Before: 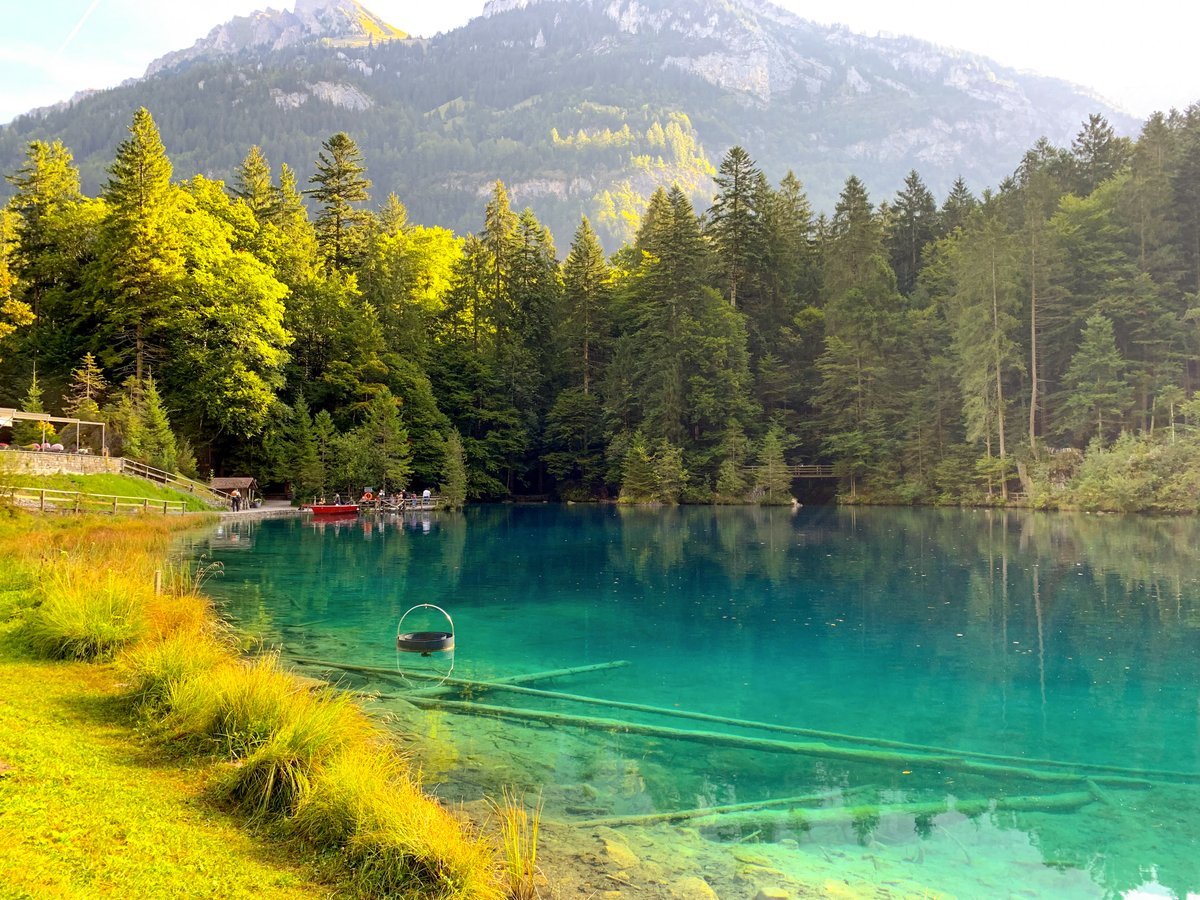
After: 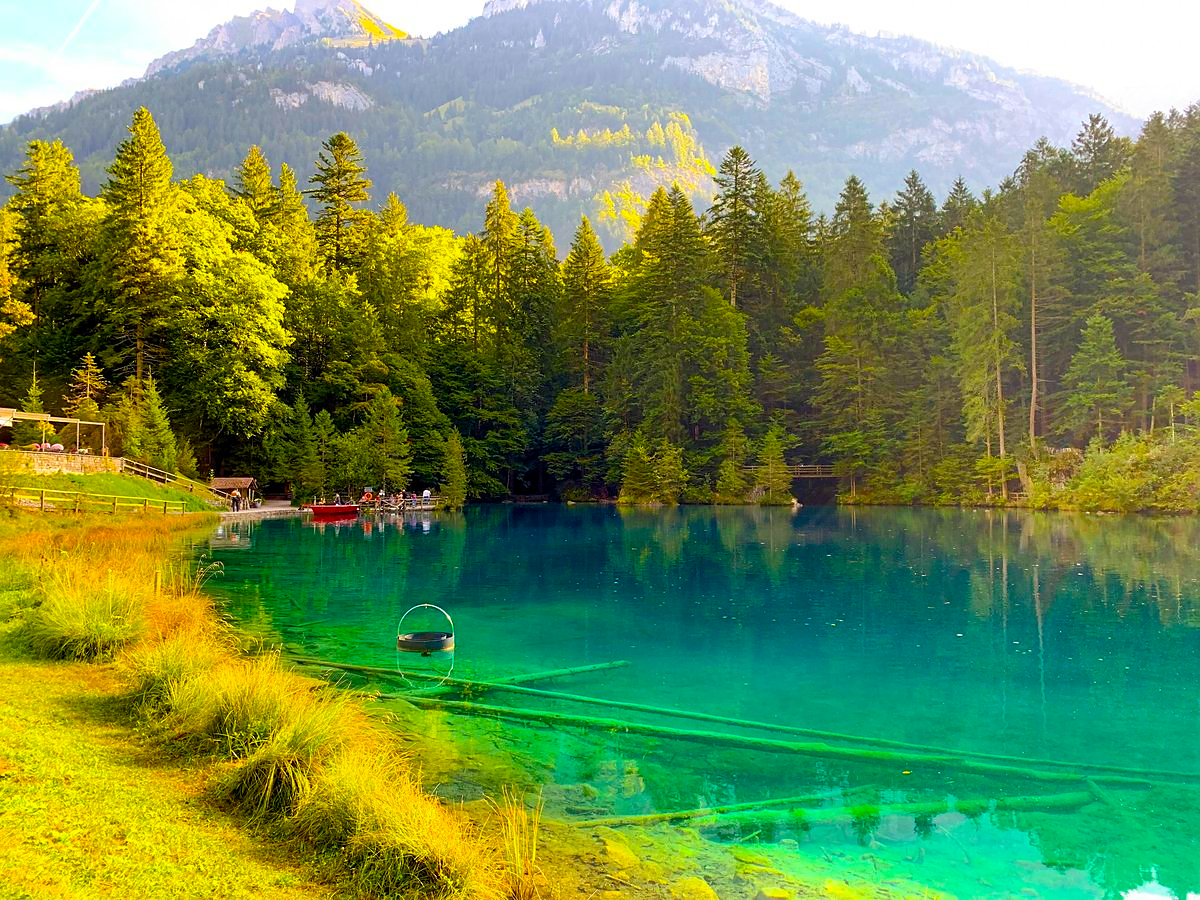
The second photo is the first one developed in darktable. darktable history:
sharpen: radius 1.045
color balance rgb: perceptual saturation grading › global saturation 35.797%, perceptual saturation grading › shadows 35.065%, global vibrance 20%
